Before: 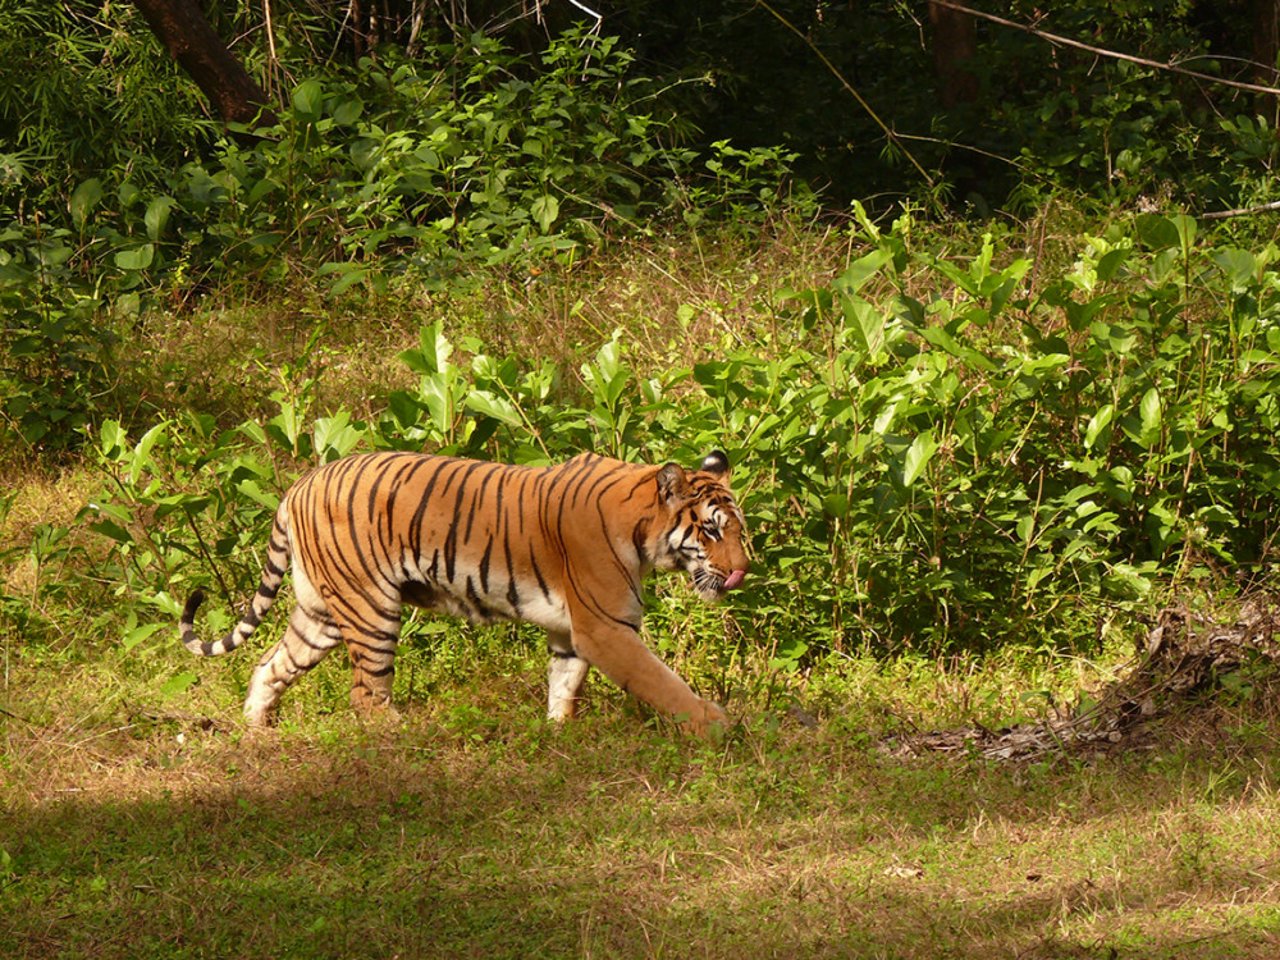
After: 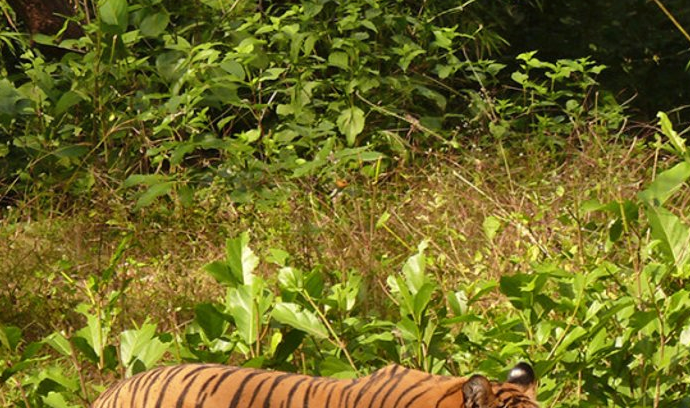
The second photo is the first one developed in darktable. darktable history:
crop: left 15.18%, top 9.27%, right 30.855%, bottom 48.204%
shadows and highlights: highlights 71.87, soften with gaussian
color zones: curves: ch0 [(0.068, 0.464) (0.25, 0.5) (0.48, 0.508) (0.75, 0.536) (0.886, 0.476) (0.967, 0.456)]; ch1 [(0.066, 0.456) (0.25, 0.5) (0.616, 0.508) (0.746, 0.56) (0.934, 0.444)], mix 27.27%
